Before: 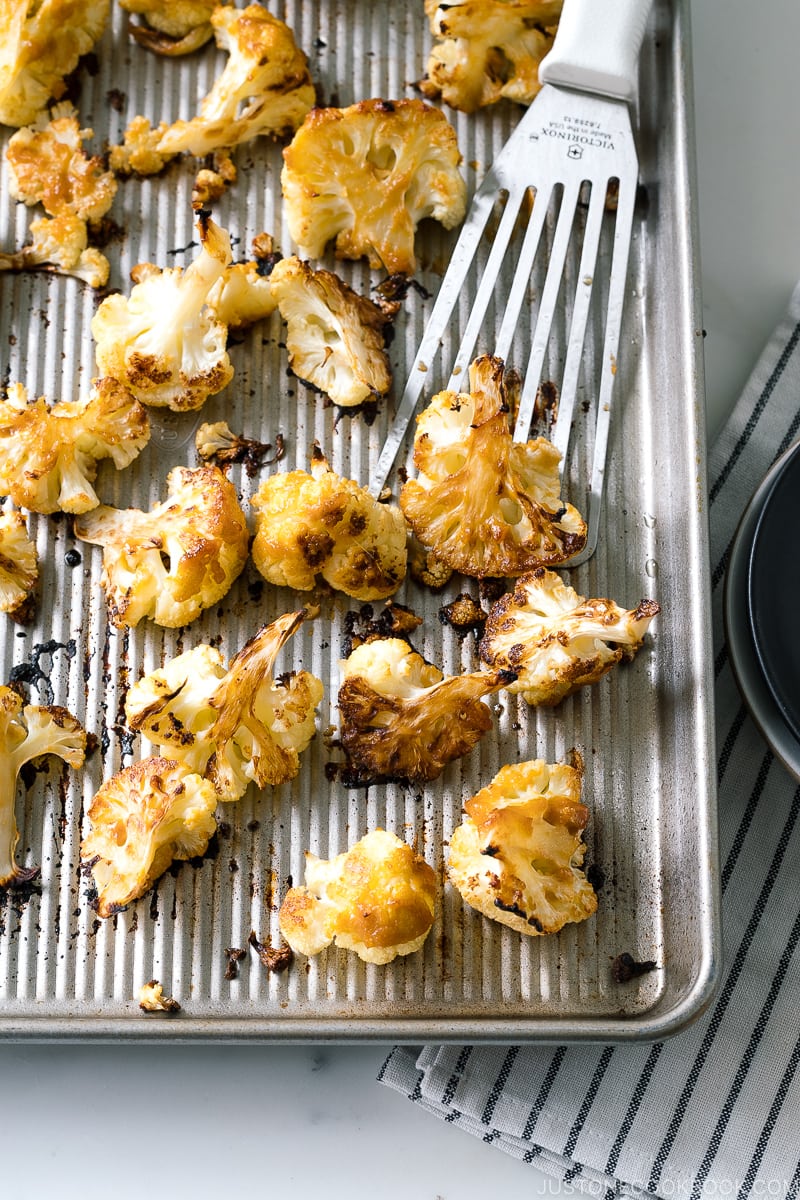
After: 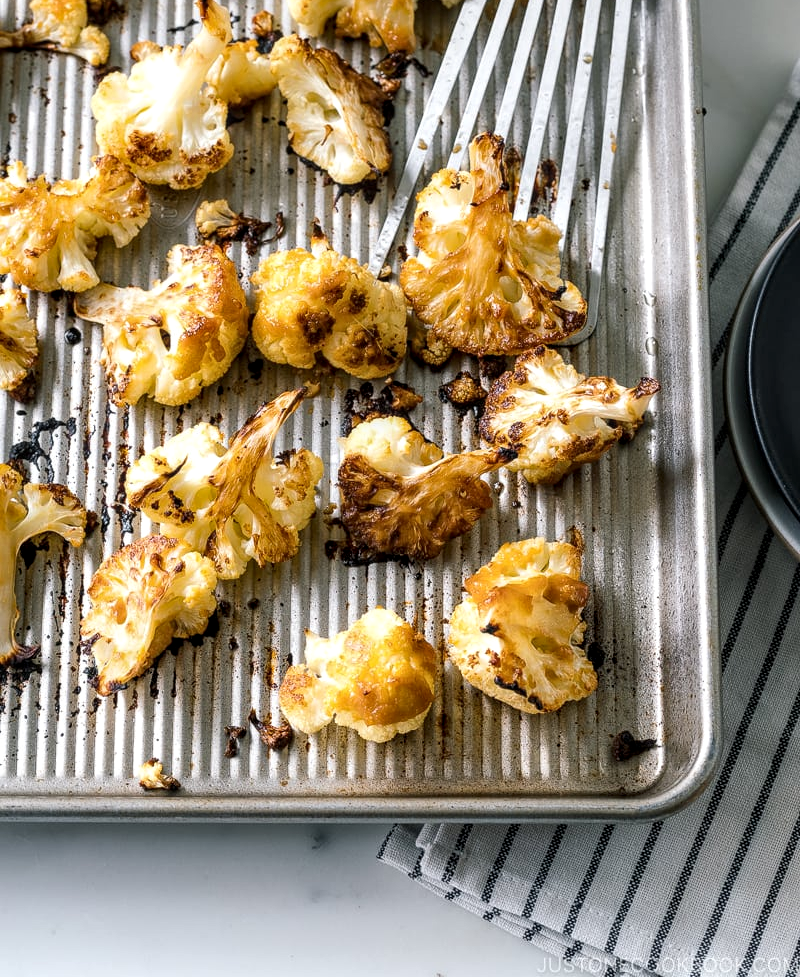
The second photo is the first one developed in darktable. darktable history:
crop and rotate: top 18.507%
local contrast: detail 130%
